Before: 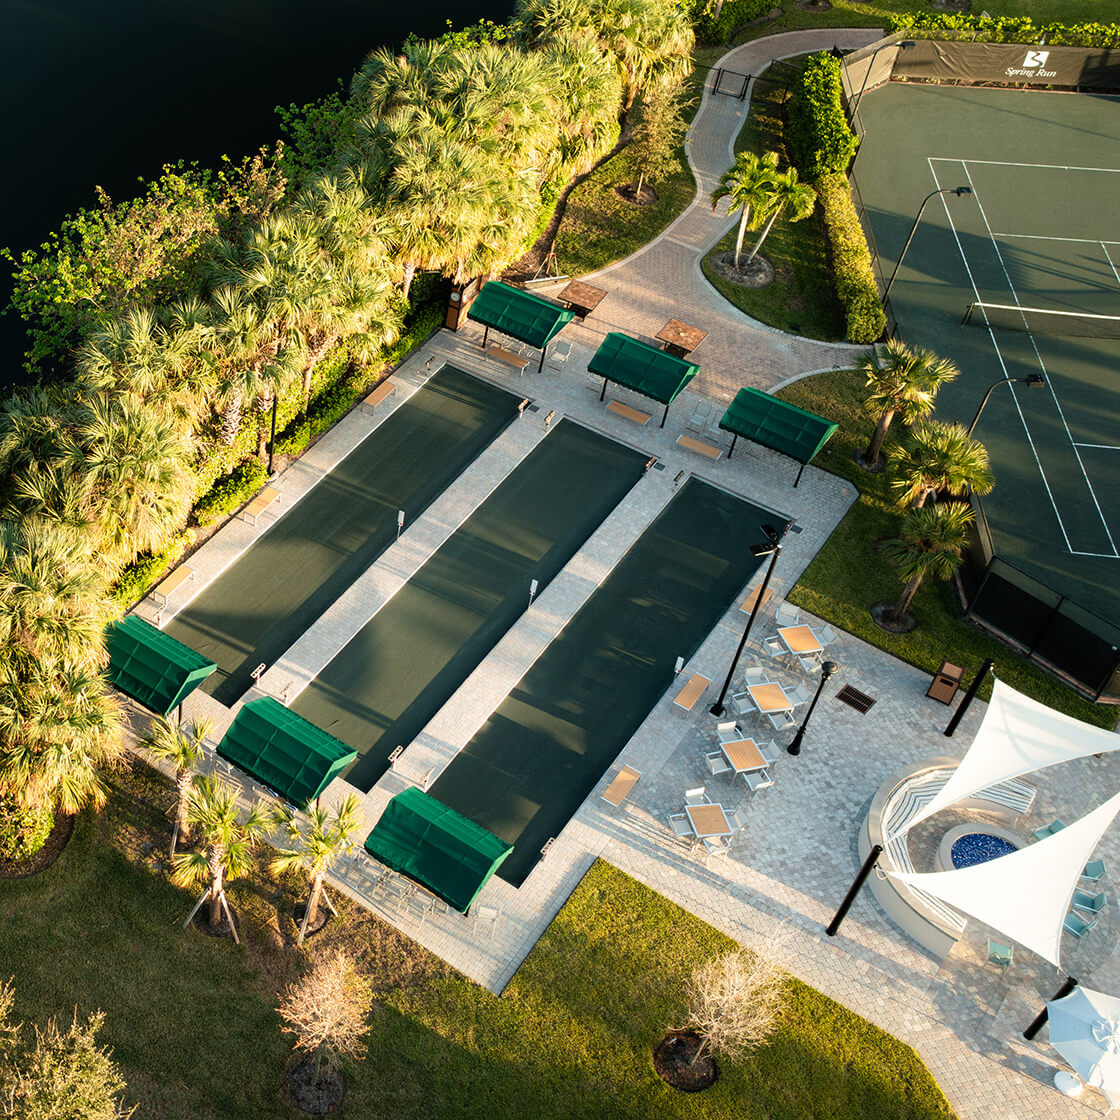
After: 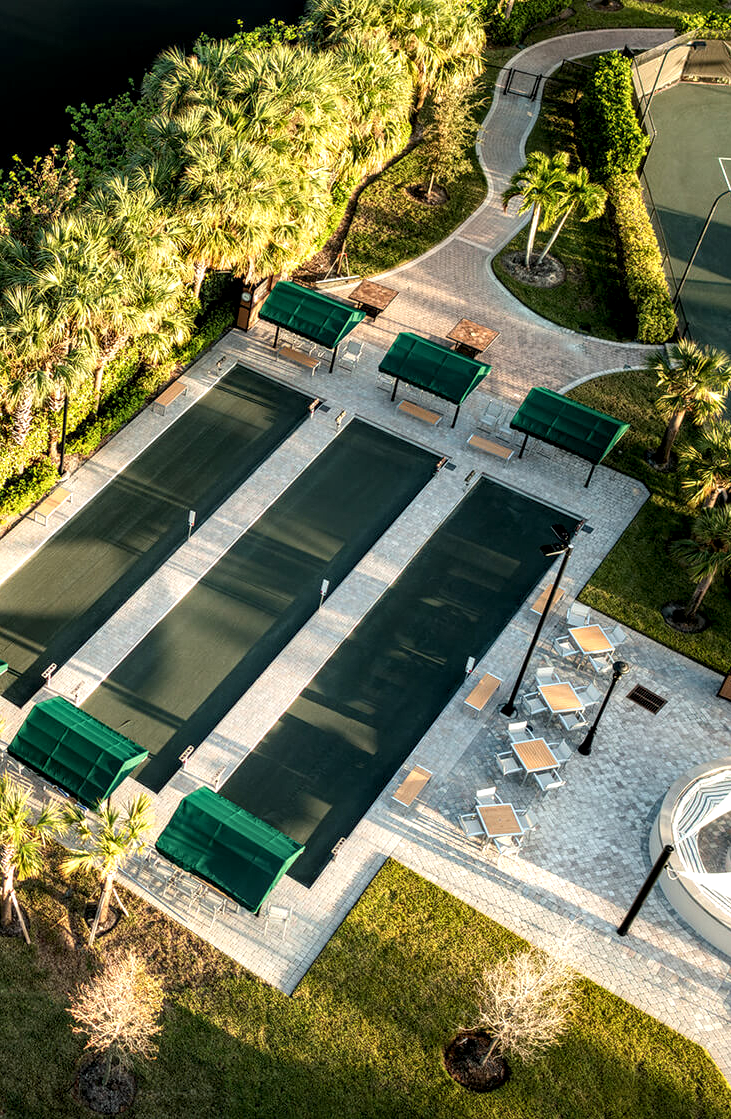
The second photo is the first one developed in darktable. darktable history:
crop and rotate: left 18.734%, right 15.997%
local contrast: detail 160%
